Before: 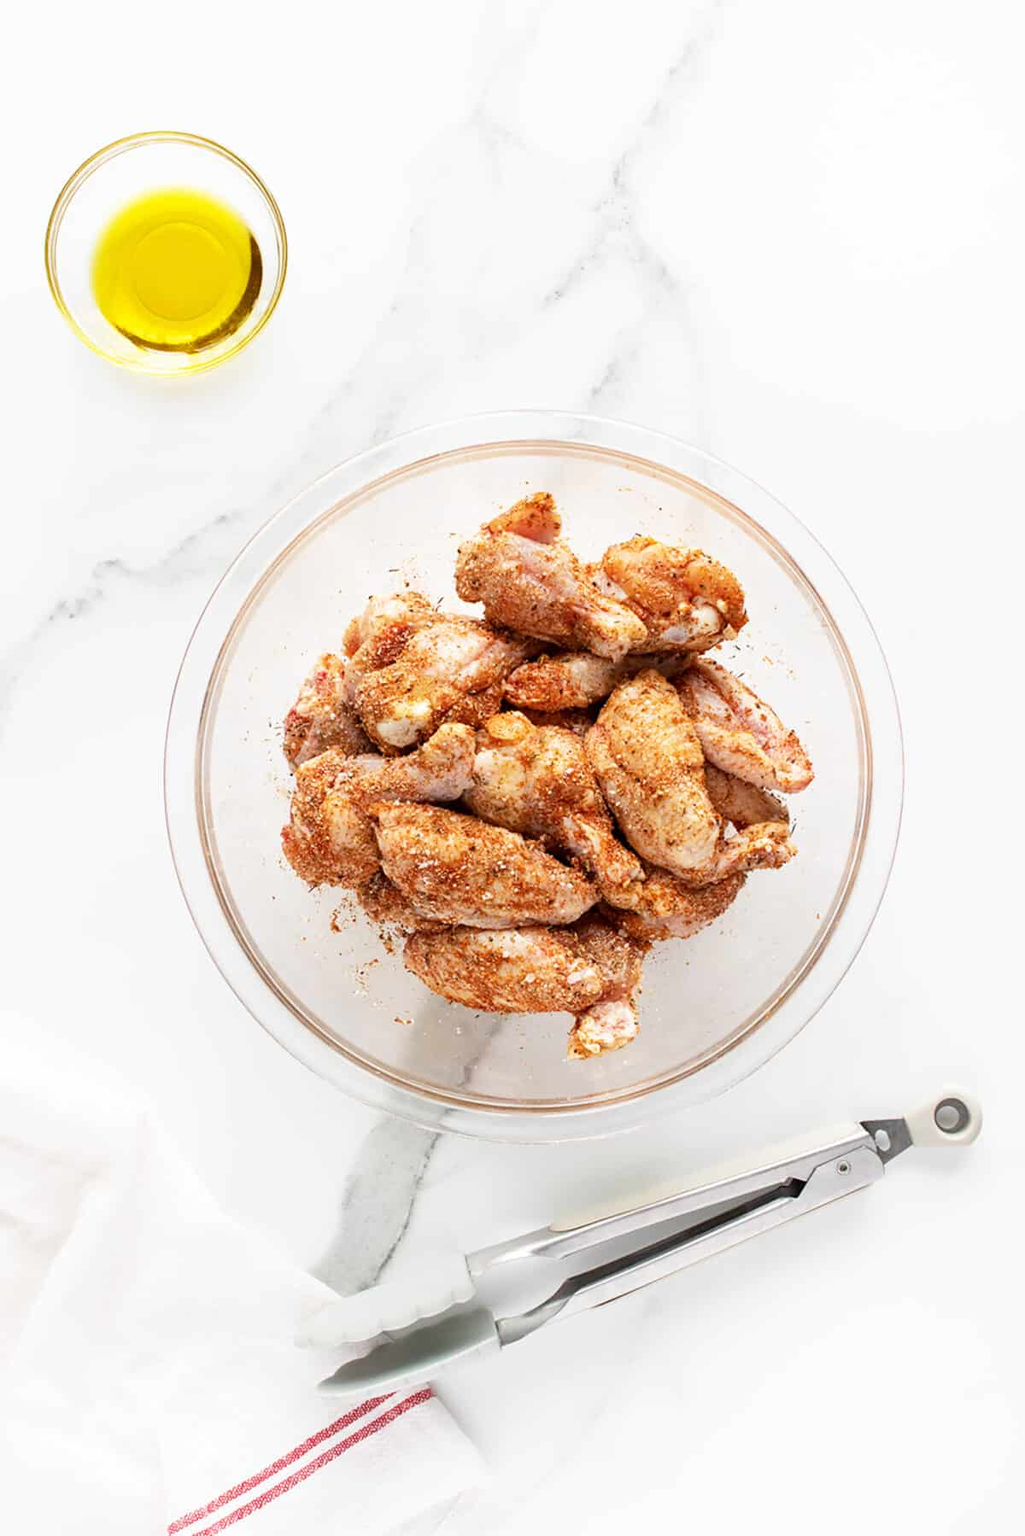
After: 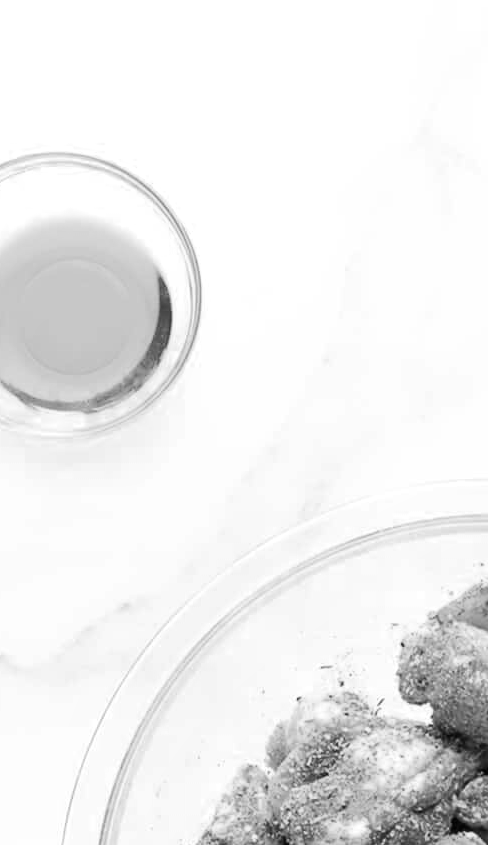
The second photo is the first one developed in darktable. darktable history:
crop and rotate: left 11.293%, top 0.071%, right 47.99%, bottom 52.915%
shadows and highlights: radius 92.43, shadows -13.49, white point adjustment 0.214, highlights 31.46, compress 48.43%, highlights color adjustment 52.6%, soften with gaussian
color correction: highlights a* 10.25, highlights b* 9.72, shadows a* 8.65, shadows b* 8.54, saturation 0.767
color zones: curves: ch0 [(0, 0.613) (0.01, 0.613) (0.245, 0.448) (0.498, 0.529) (0.642, 0.665) (0.879, 0.777) (0.99, 0.613)]; ch1 [(0, 0) (0.143, 0) (0.286, 0) (0.429, 0) (0.571, 0) (0.714, 0) (0.857, 0)]
